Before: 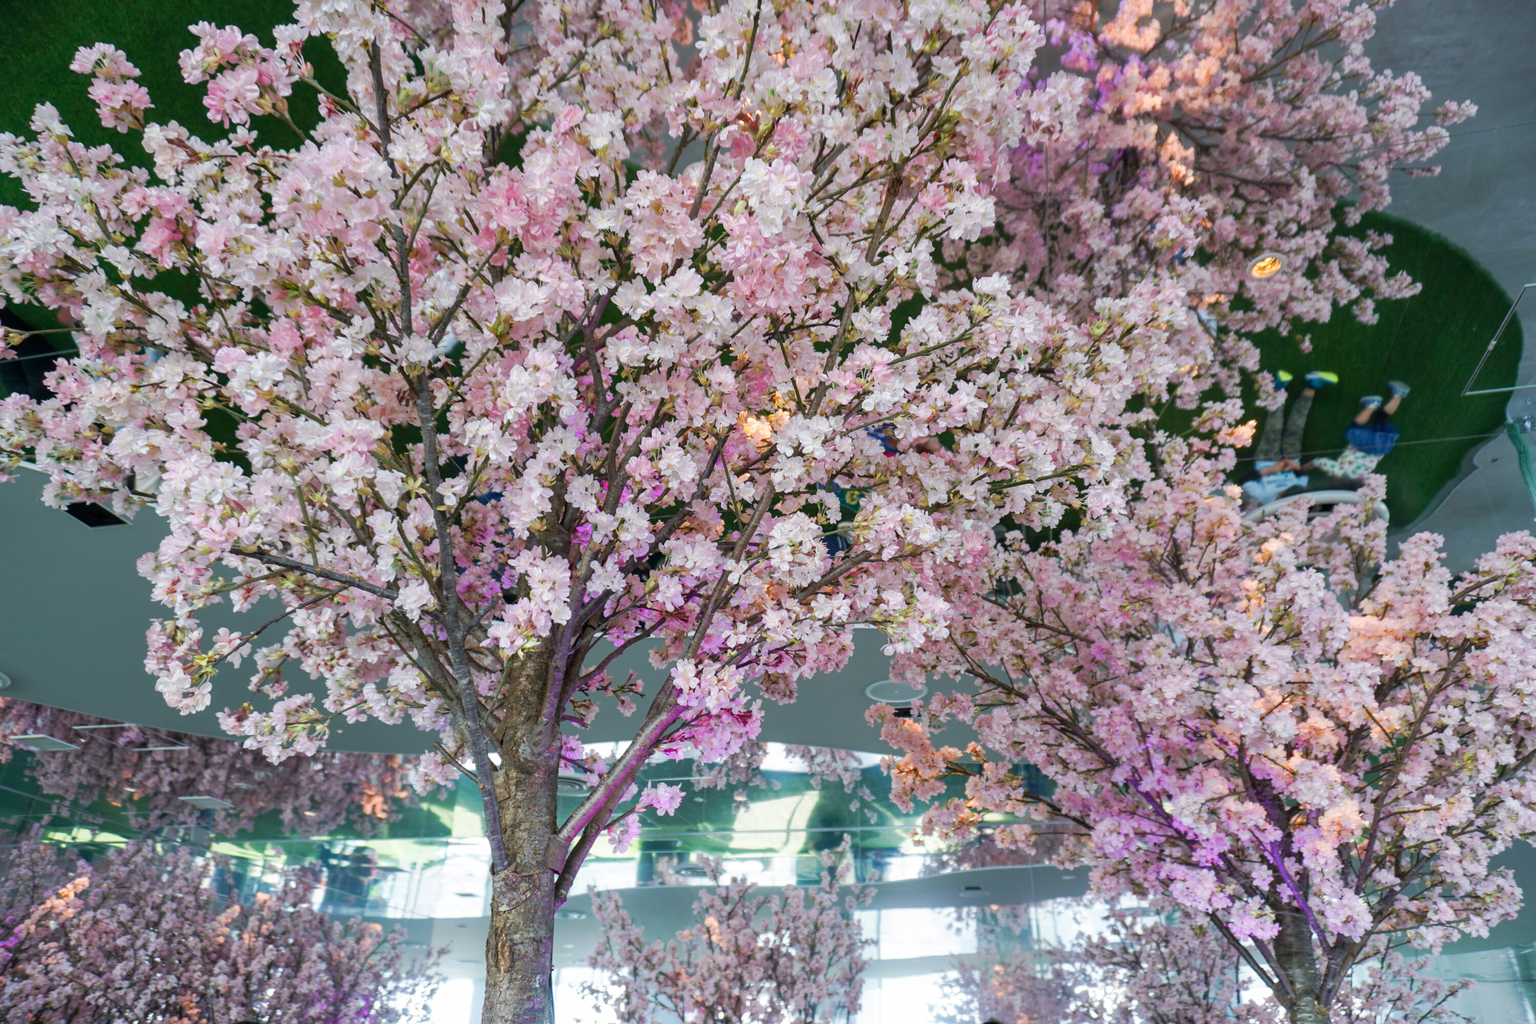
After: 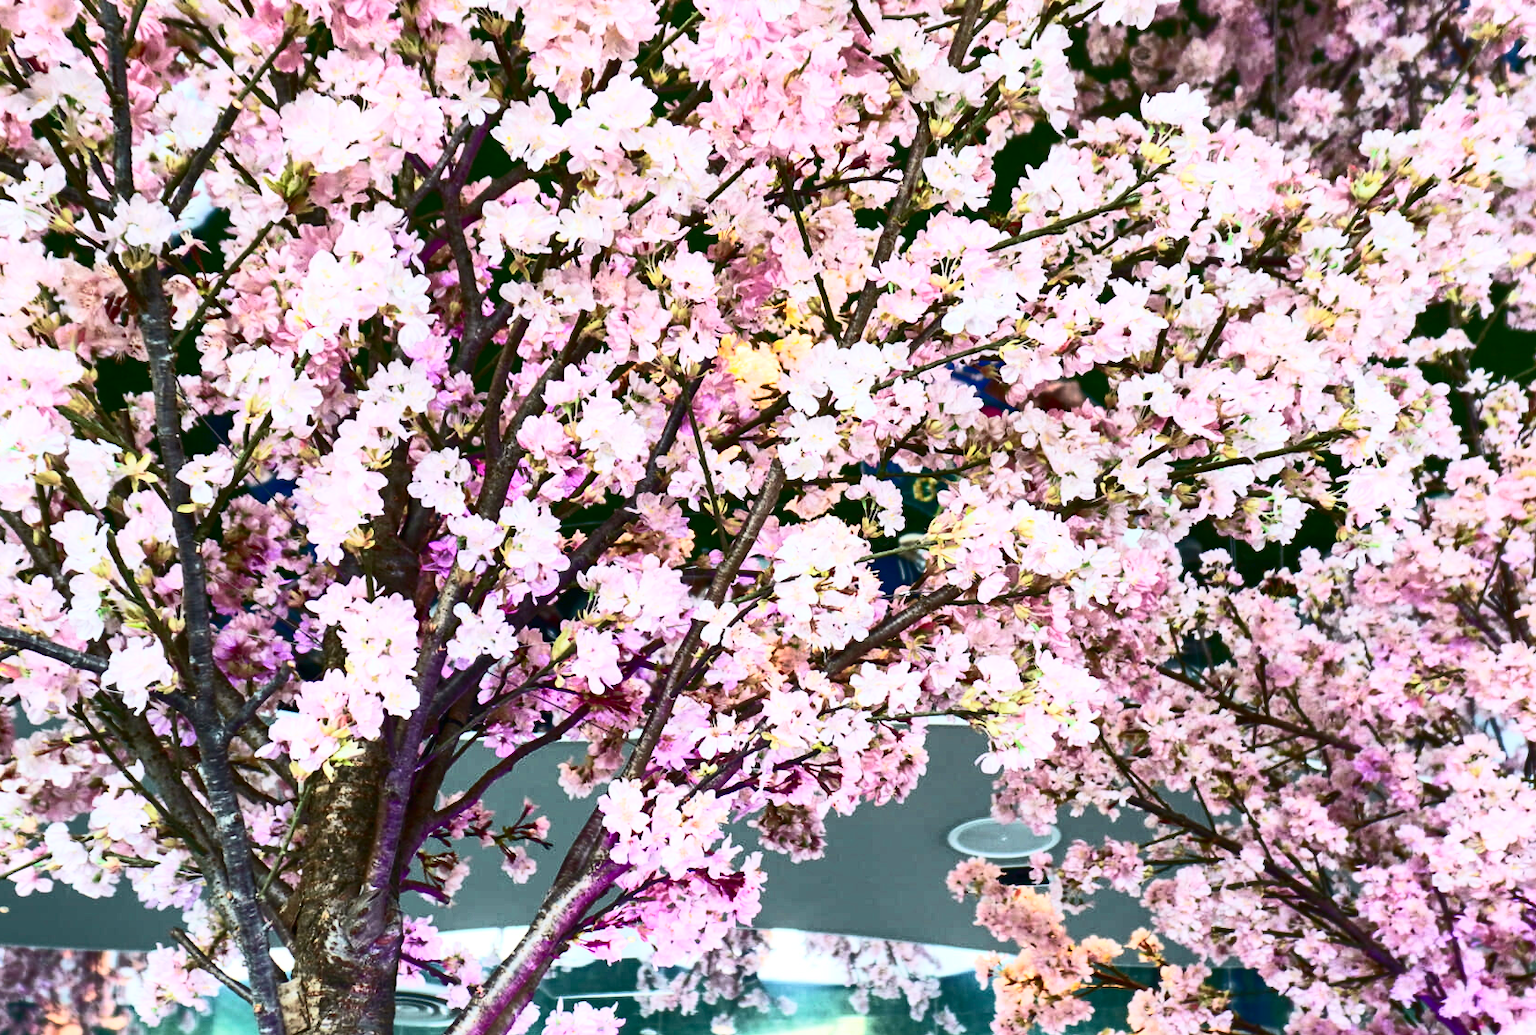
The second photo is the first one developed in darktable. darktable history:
shadows and highlights: on, module defaults
contrast brightness saturation: contrast 0.943, brightness 0.198
crop and rotate: left 22.003%, top 22.018%, right 22.341%, bottom 21.702%
velvia: on, module defaults
